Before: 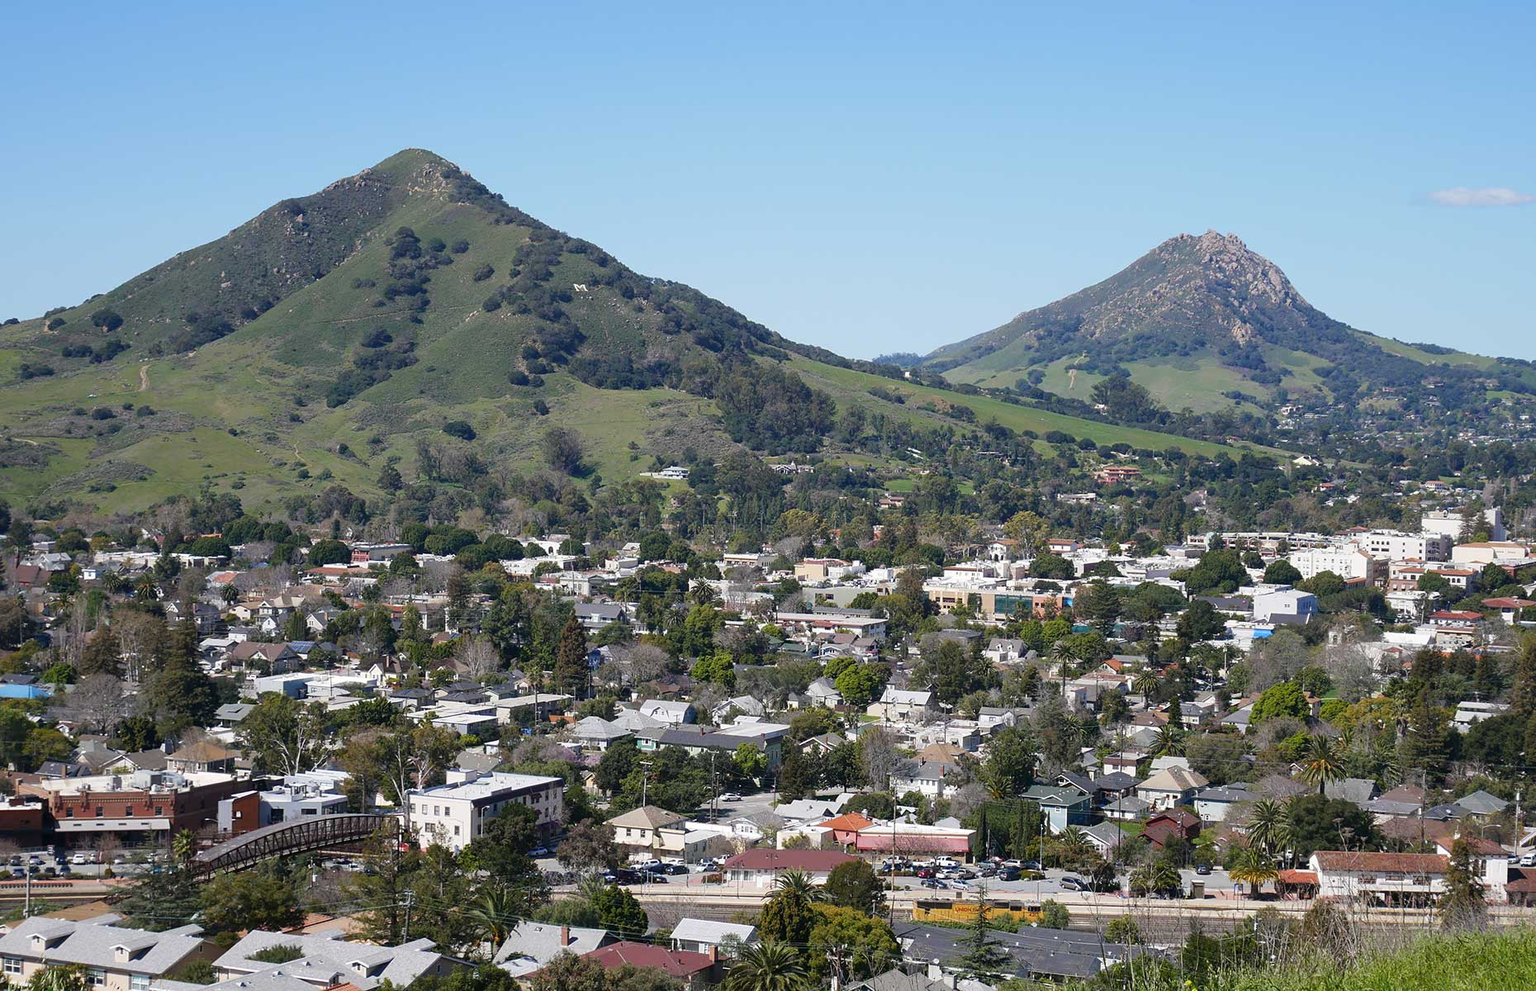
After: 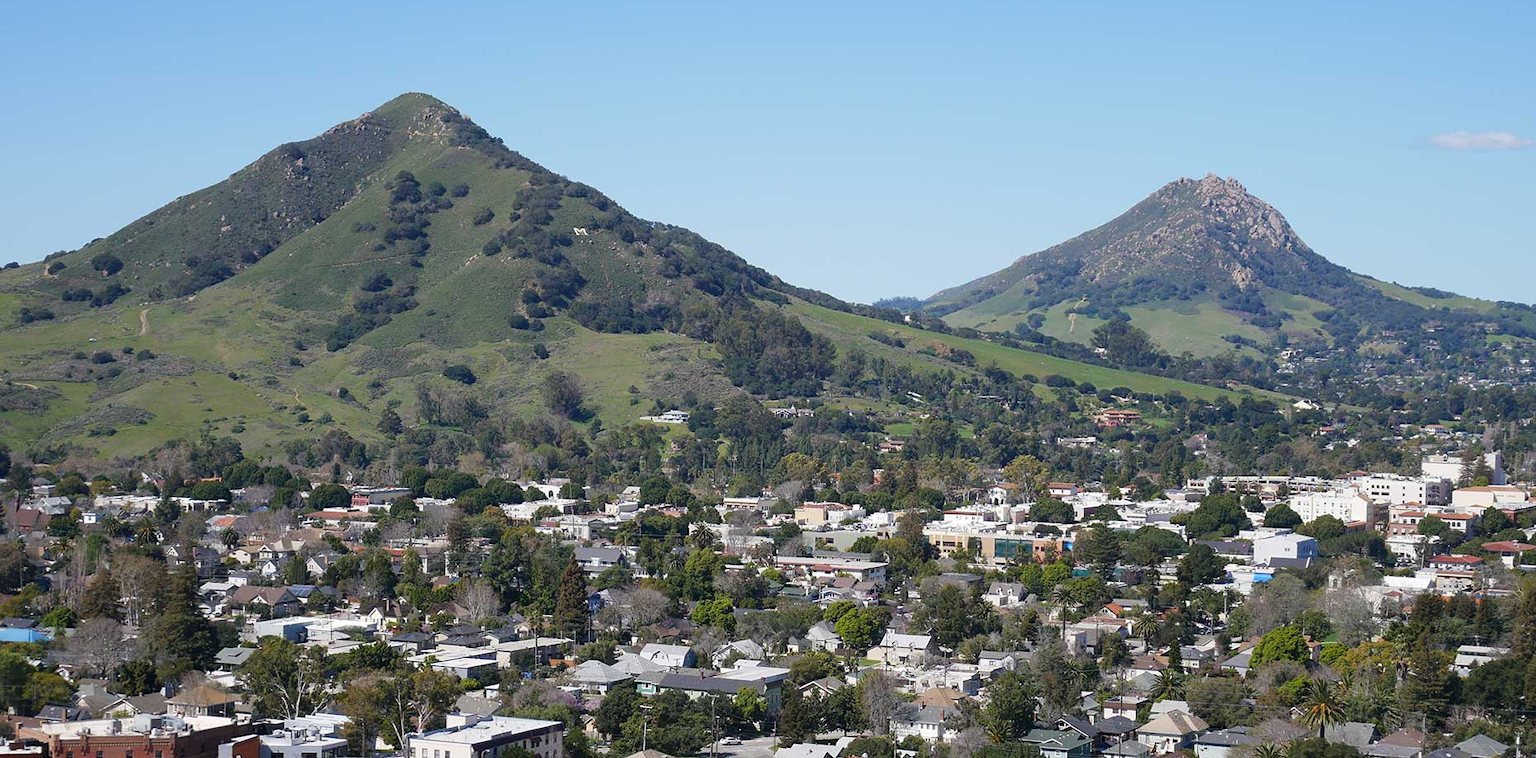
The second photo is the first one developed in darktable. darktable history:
crop: top 5.696%, bottom 17.75%
